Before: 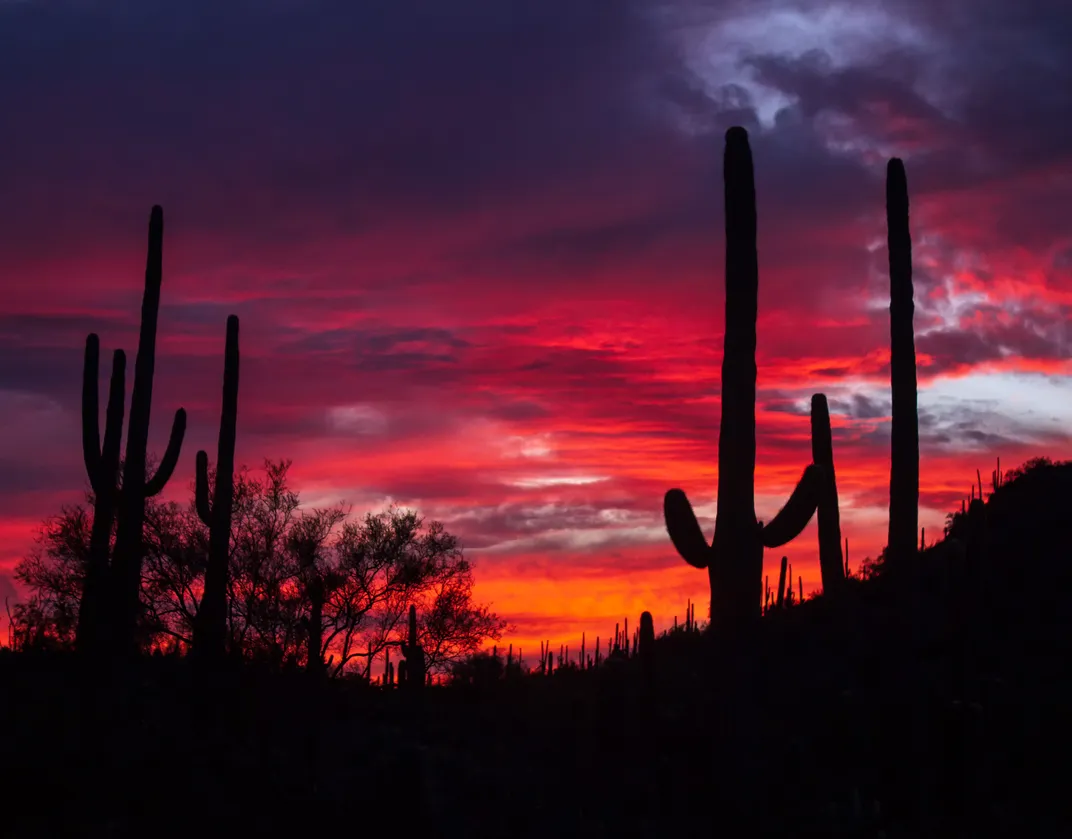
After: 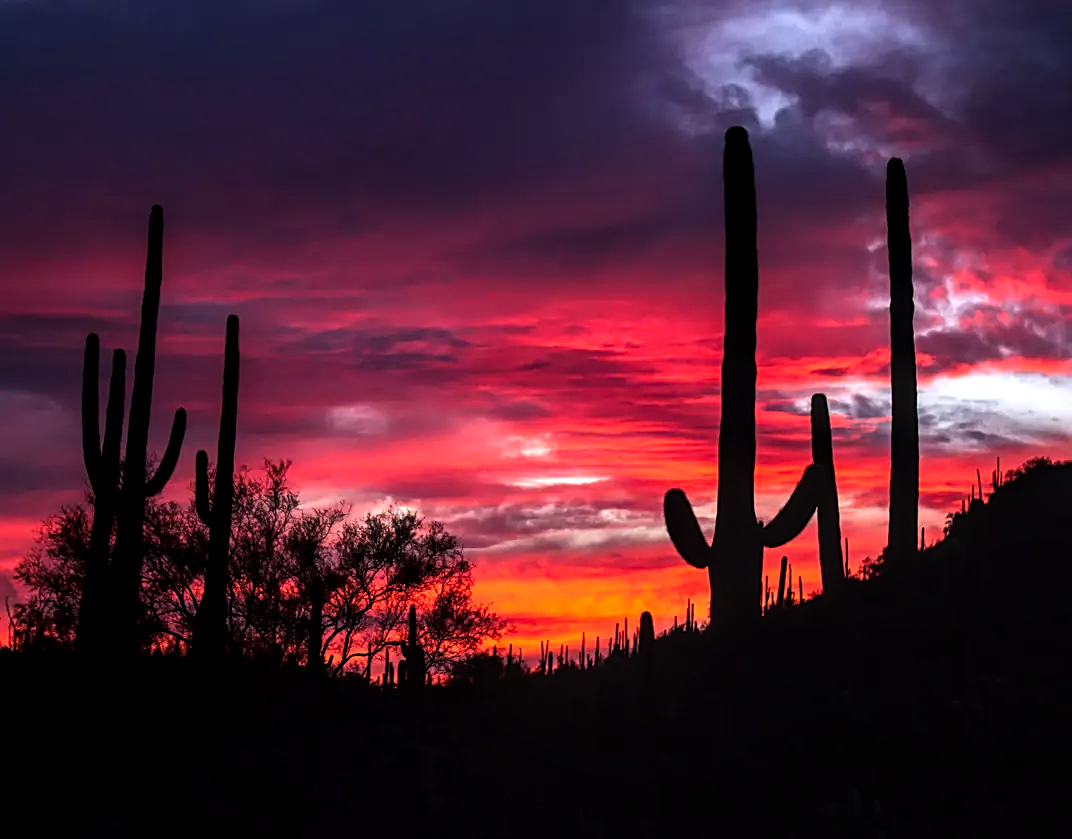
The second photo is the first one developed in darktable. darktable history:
sharpen: on, module defaults
tone equalizer: -8 EV -0.711 EV, -7 EV -0.704 EV, -6 EV -0.584 EV, -5 EV -0.409 EV, -3 EV 0.401 EV, -2 EV 0.6 EV, -1 EV 0.683 EV, +0 EV 0.754 EV, mask exposure compensation -0.5 EV
local contrast: on, module defaults
